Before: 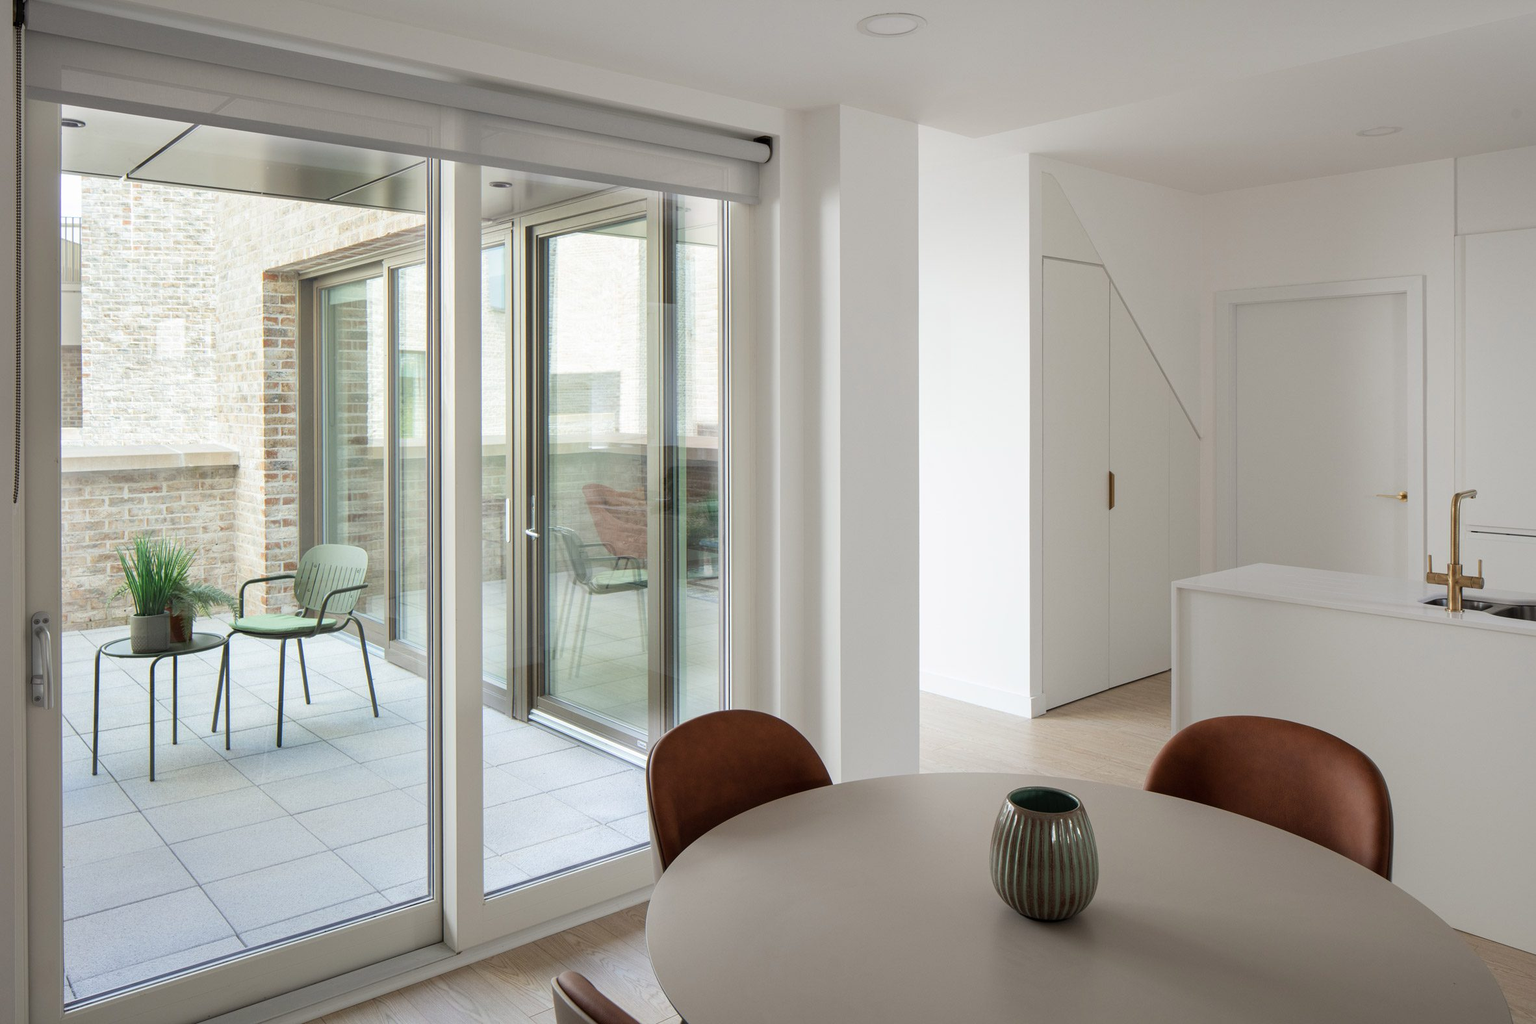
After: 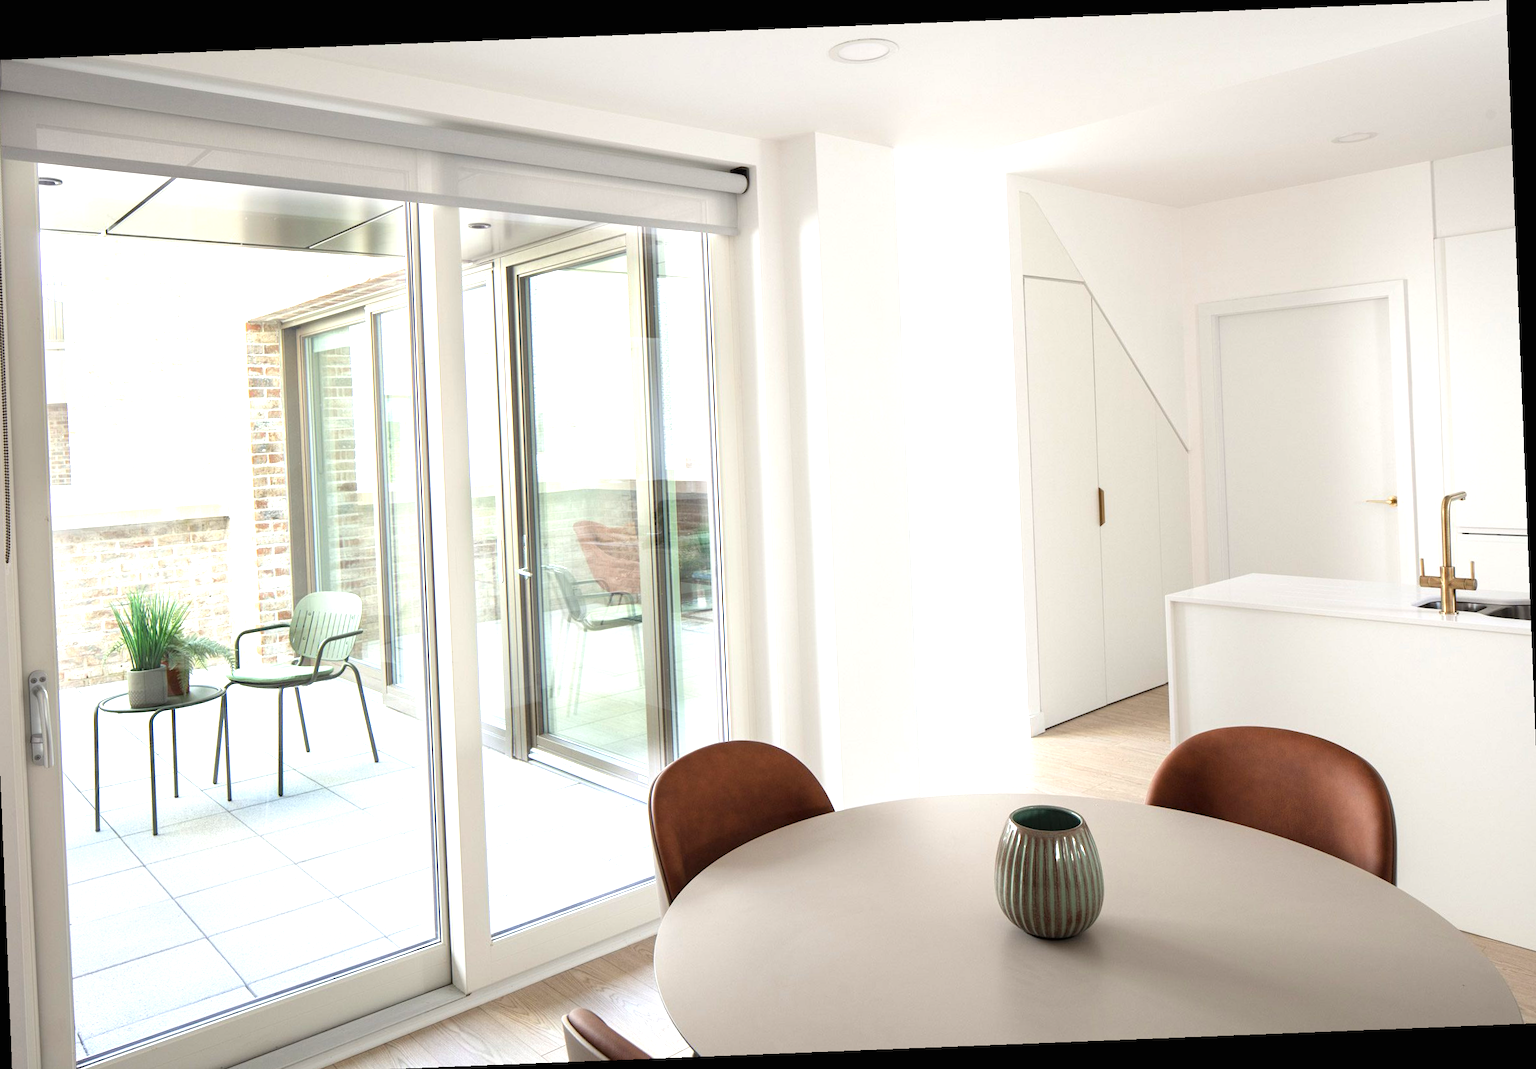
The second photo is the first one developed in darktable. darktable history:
crop and rotate: left 1.774%, right 0.633%, bottom 1.28%
exposure: black level correction 0, exposure 1.1 EV, compensate exposure bias true, compensate highlight preservation false
rotate and perspective: rotation -2.29°, automatic cropping off
